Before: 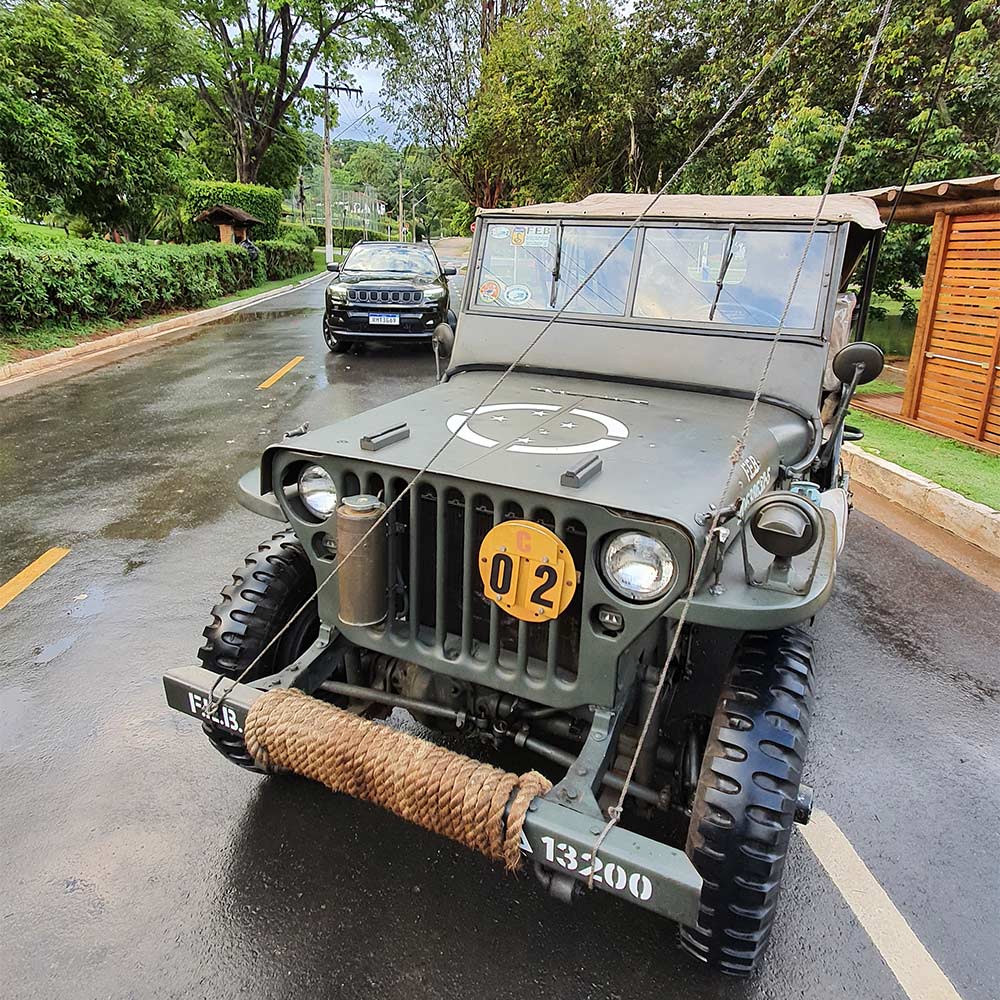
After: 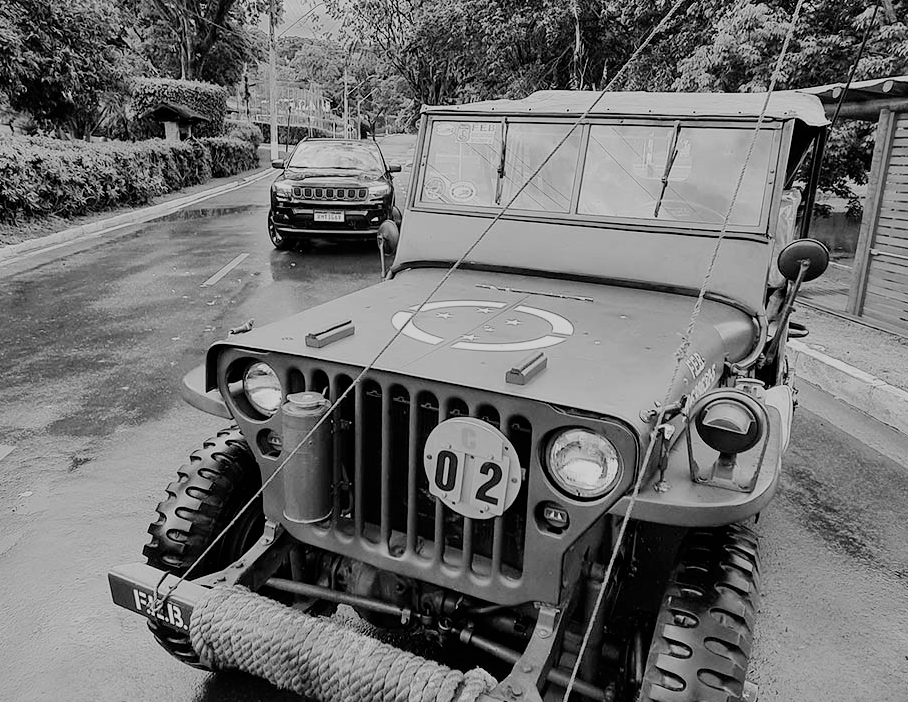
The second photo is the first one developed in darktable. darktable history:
crop: left 5.596%, top 10.314%, right 3.534%, bottom 19.395%
exposure: exposure -0.048 EV, compensate highlight preservation false
monochrome: on, module defaults
filmic rgb: black relative exposure -7.32 EV, white relative exposure 5.09 EV, hardness 3.2
